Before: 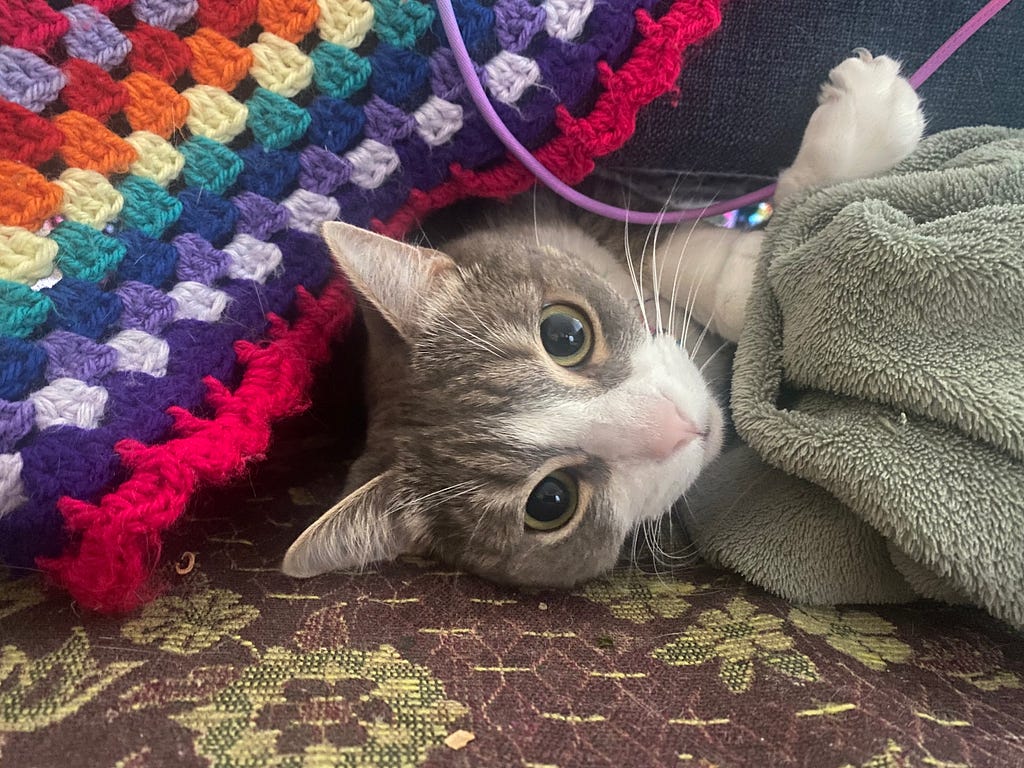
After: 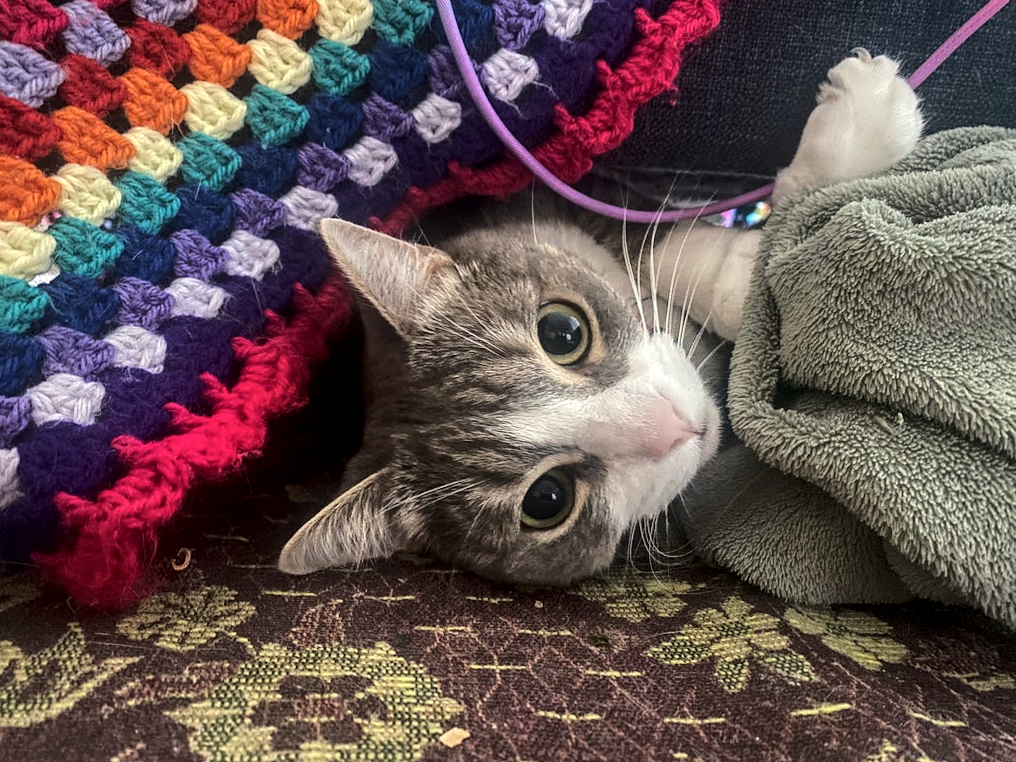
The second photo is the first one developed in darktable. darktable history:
base curve: curves: ch0 [(0, 0) (0.073, 0.04) (0.157, 0.139) (0.492, 0.492) (0.758, 0.758) (1, 1)]
crop and rotate: angle -0.304°
local contrast: detail 130%
